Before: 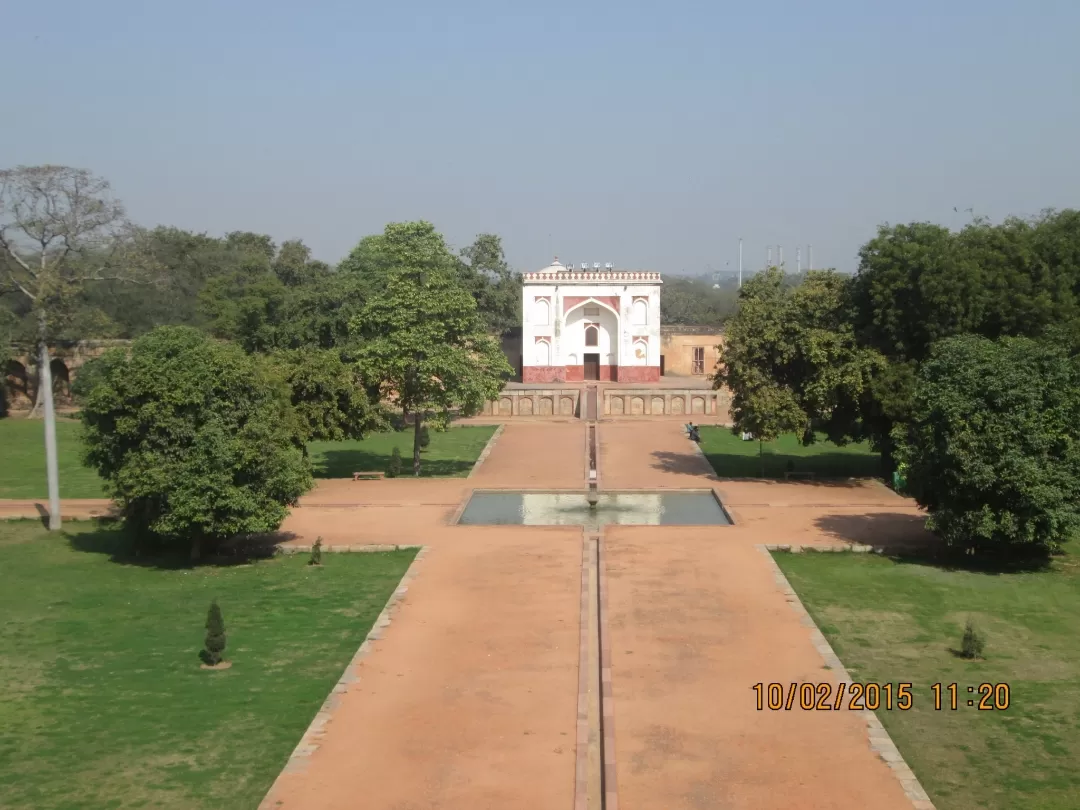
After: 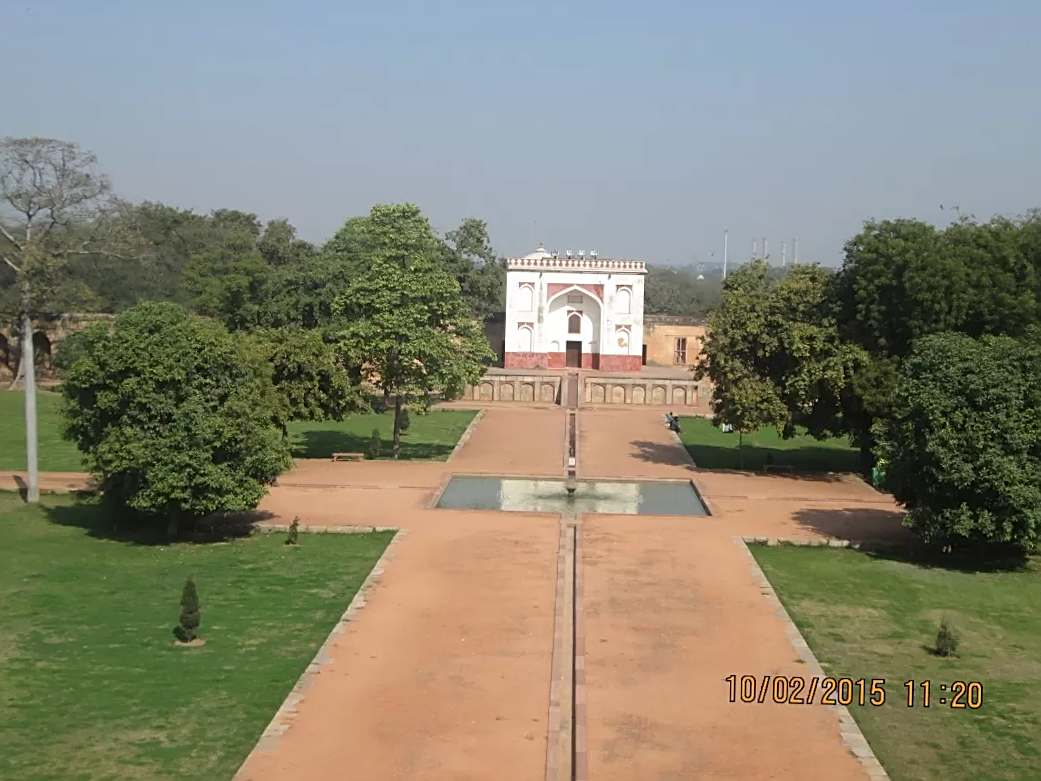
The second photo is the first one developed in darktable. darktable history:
tone equalizer: on, module defaults
sharpen: on, module defaults
crop and rotate: angle -1.59°
